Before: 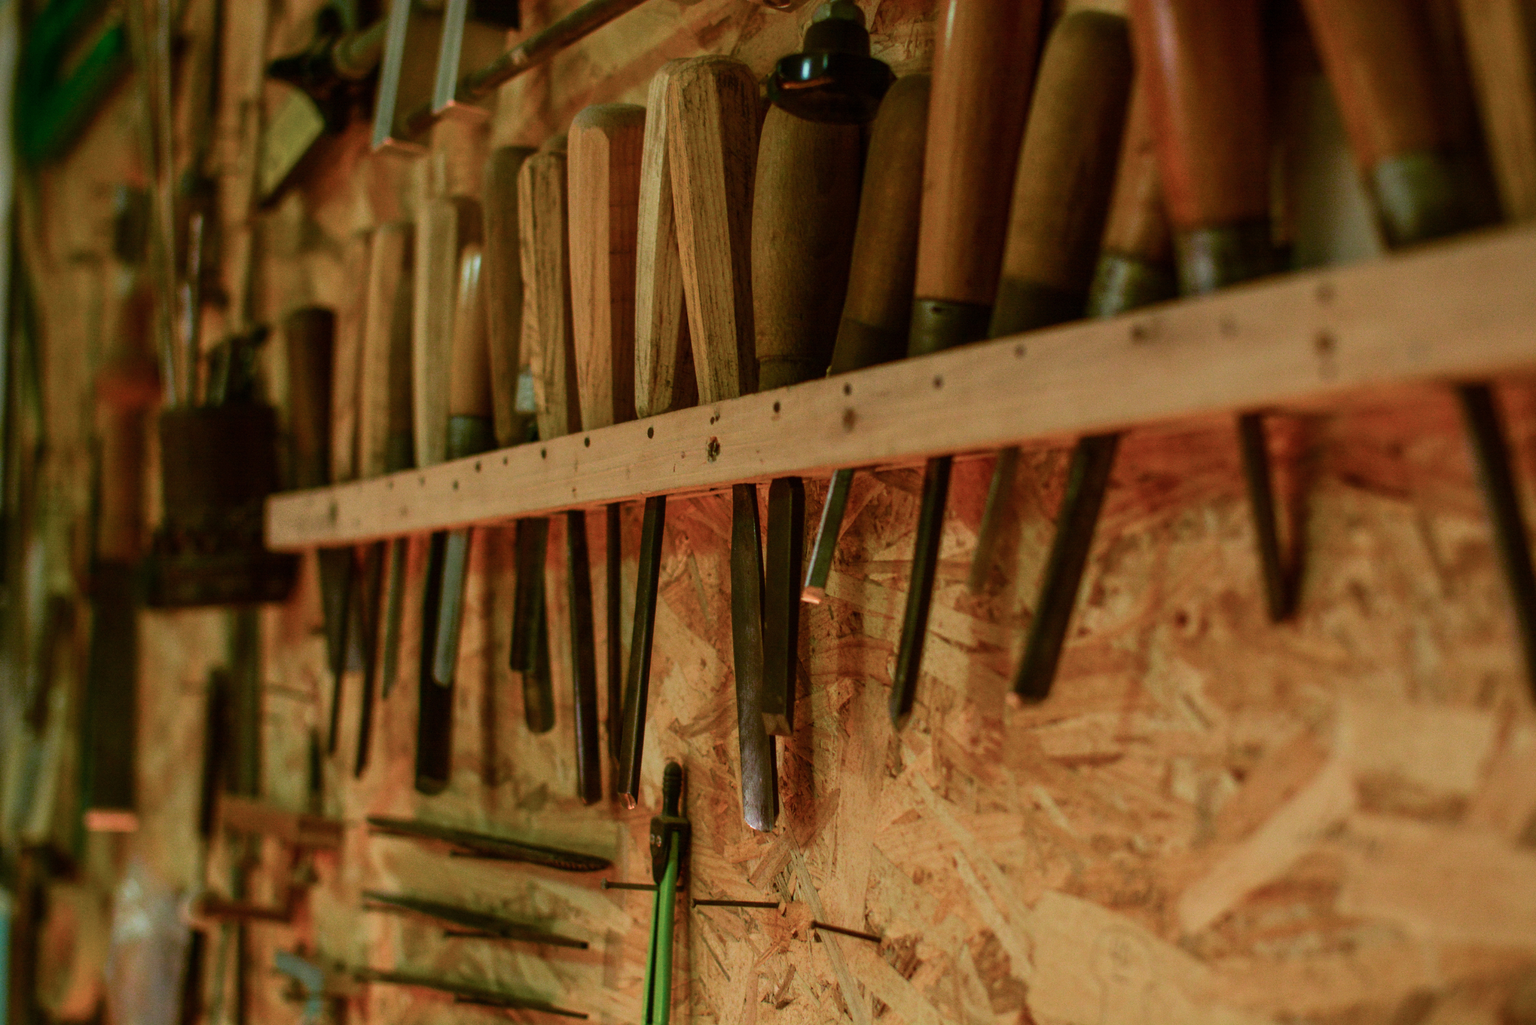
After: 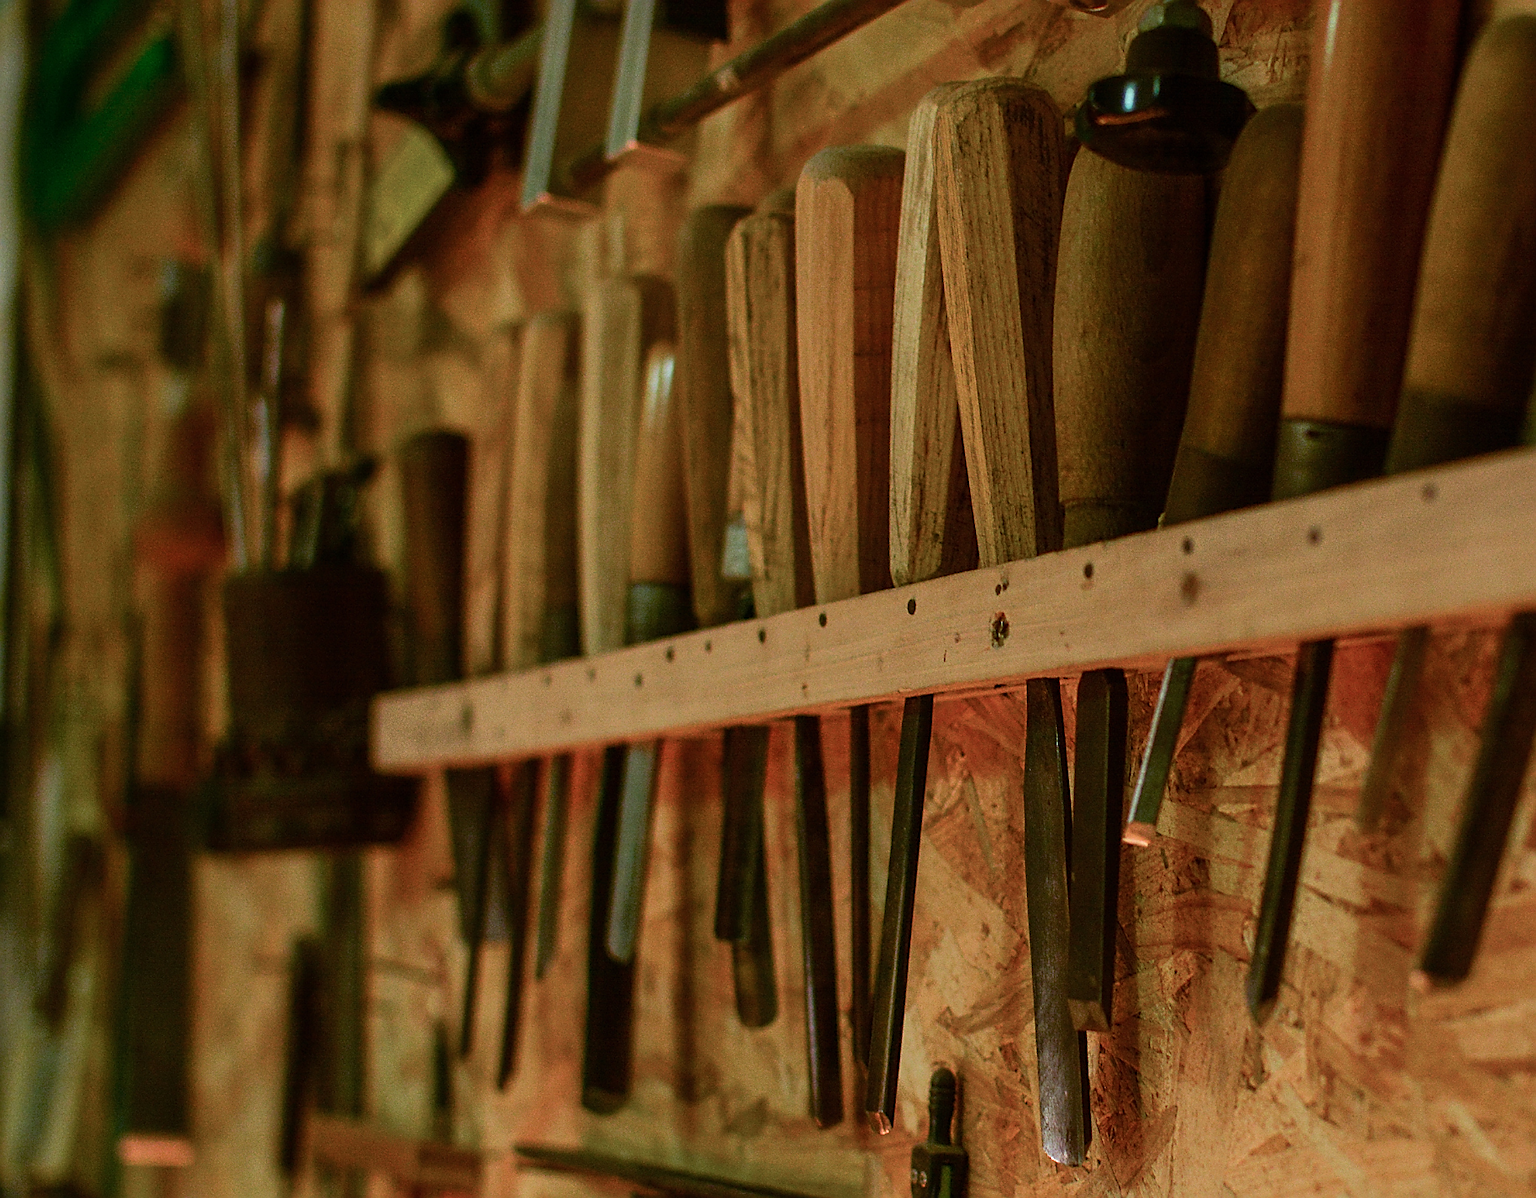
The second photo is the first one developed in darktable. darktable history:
sharpen: radius 1.414, amount 1.26, threshold 0.715
crop: right 28.599%, bottom 16.538%
